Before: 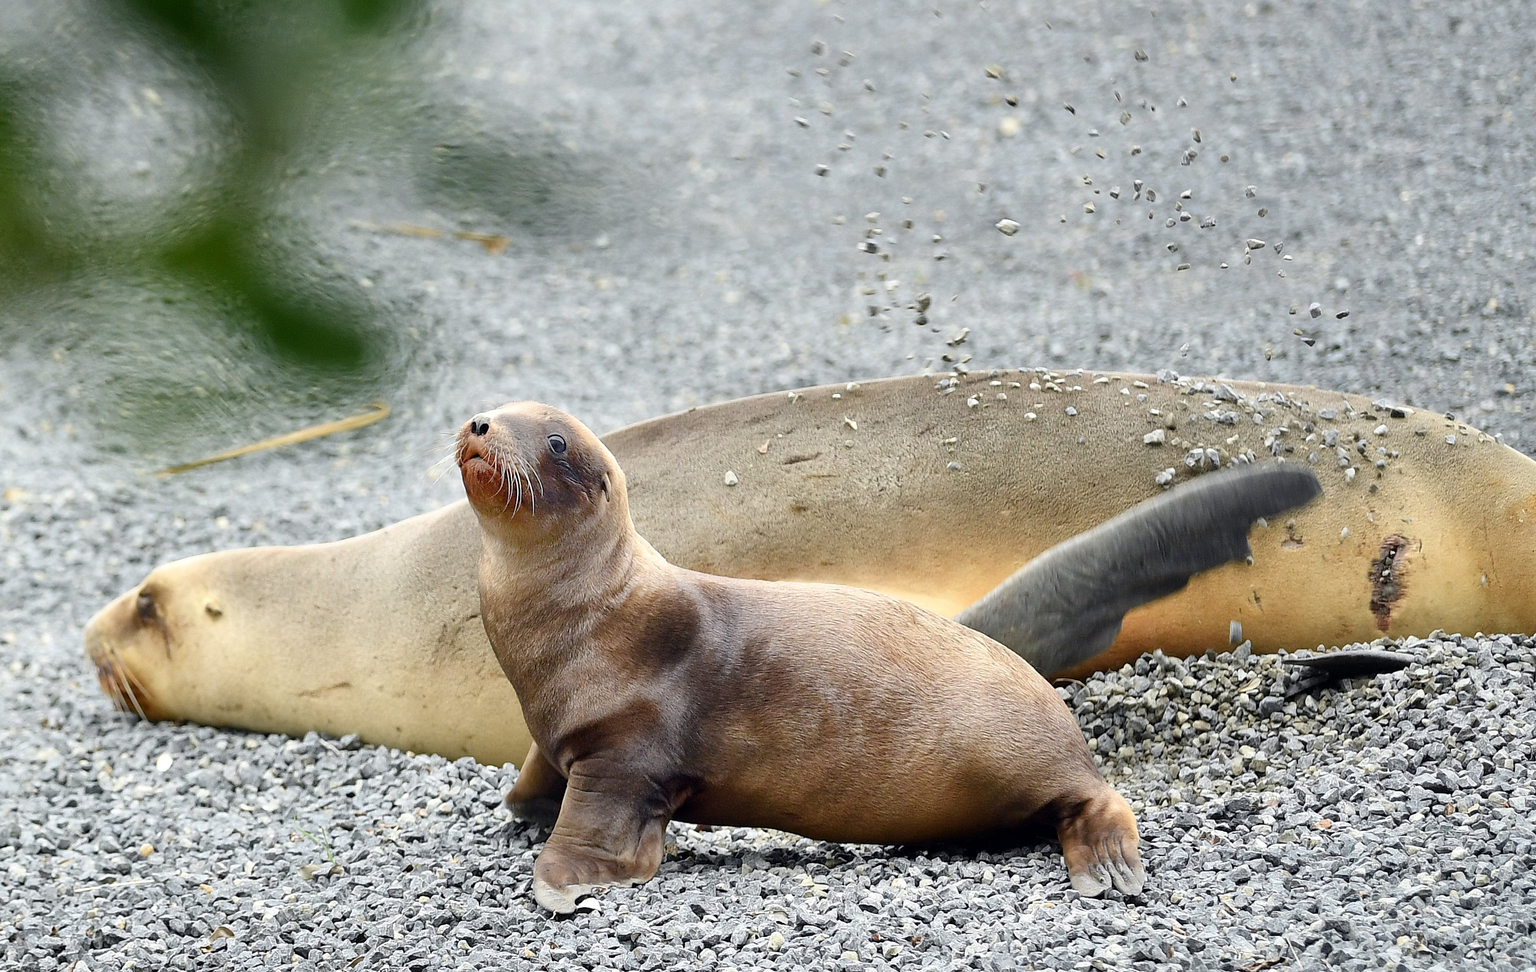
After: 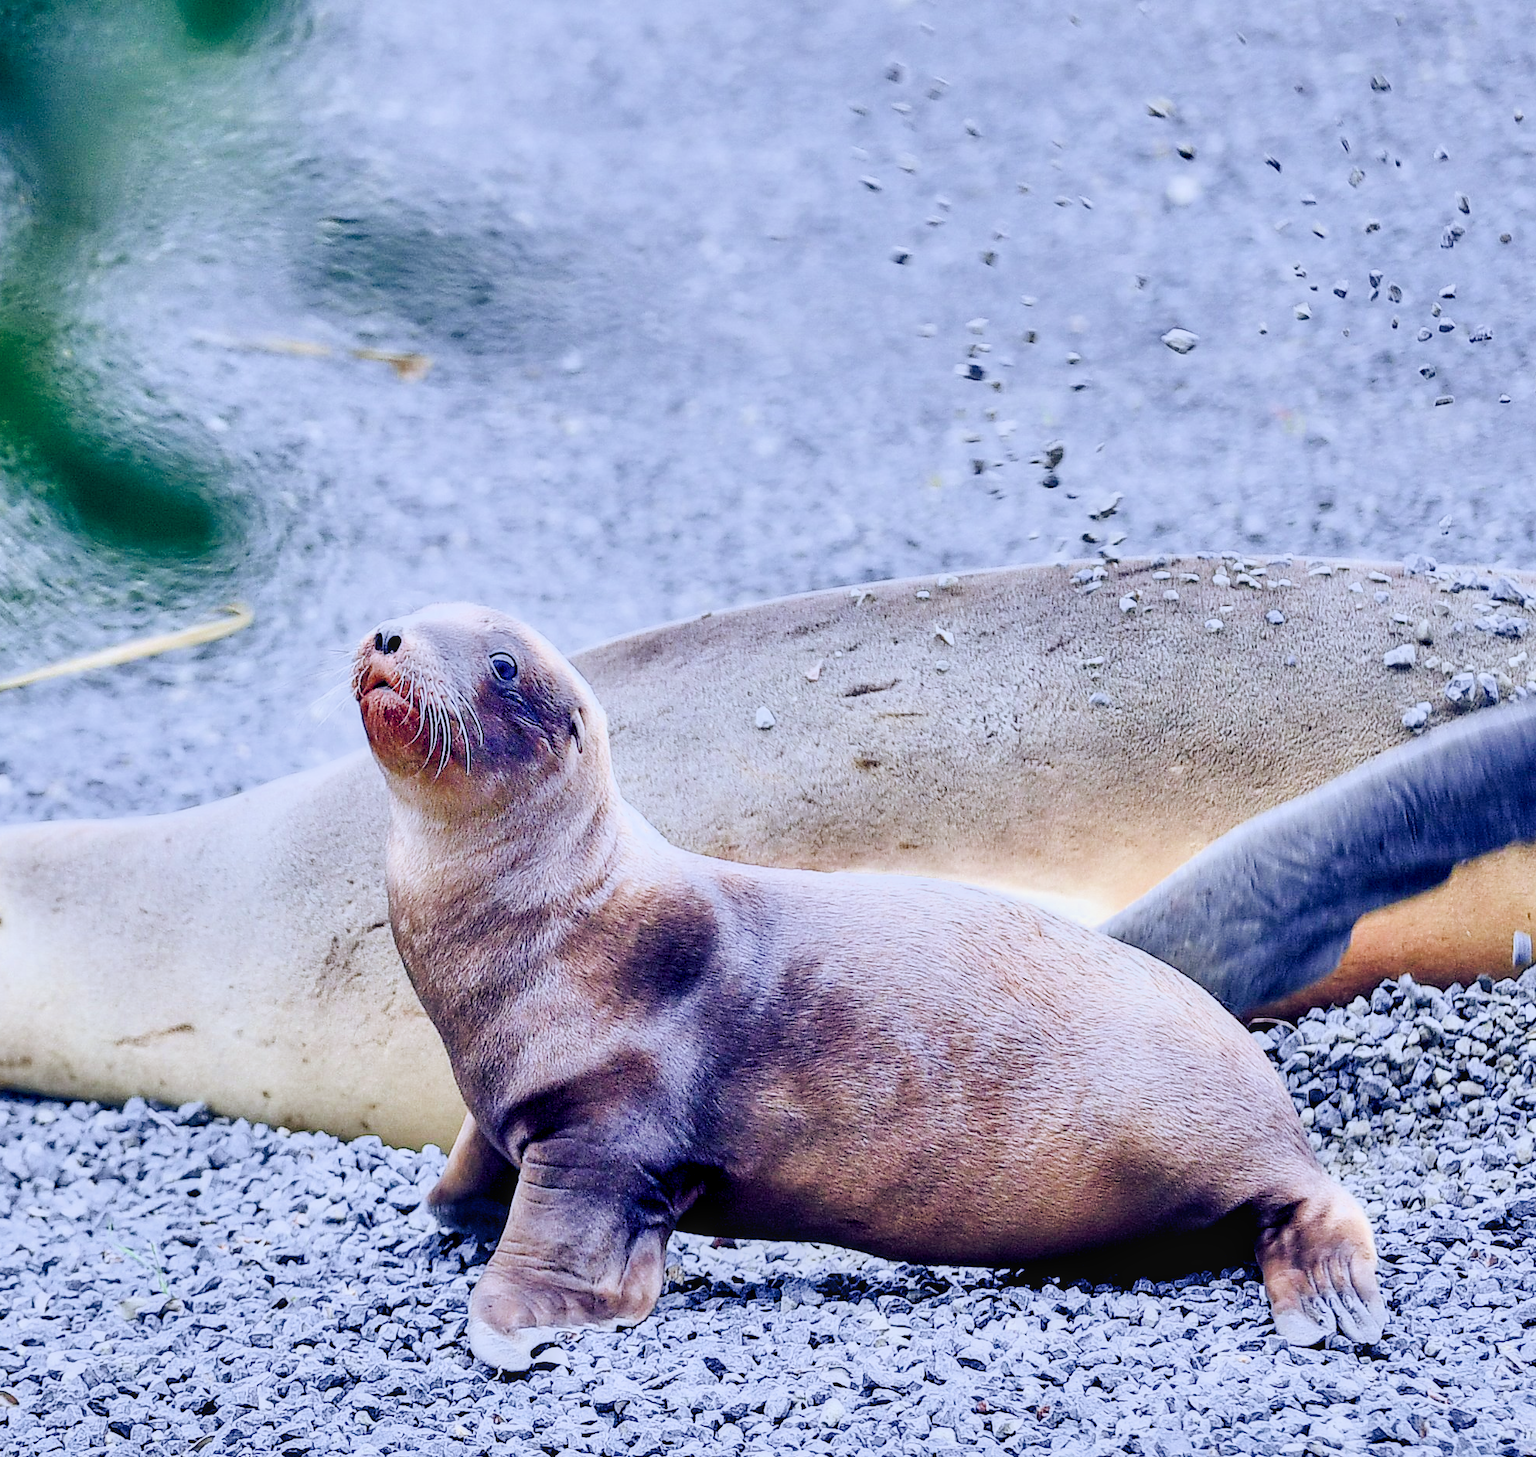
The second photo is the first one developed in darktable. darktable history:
color balance rgb: shadows lift › luminance -41.13%, shadows lift › chroma 14.13%, shadows lift › hue 260°, power › luminance -3.76%, power › chroma 0.56%, power › hue 40.37°, highlights gain › luminance 16.81%, highlights gain › chroma 2.94%, highlights gain › hue 260°, global offset › luminance -0.29%, global offset › chroma 0.31%, global offset › hue 260°, perceptual saturation grading › global saturation 20%, perceptual saturation grading › highlights -13.92%, perceptual saturation grading › shadows 50%
local contrast: on, module defaults
filmic rgb: black relative exposure -7.65 EV, white relative exposure 4.56 EV, hardness 3.61, contrast 1.05
exposure: exposure 1 EV, compensate highlight preservation false
crop and rotate: left 14.436%, right 18.898%
shadows and highlights: shadows 5, soften with gaussian
color calibration: illuminant as shot in camera, x 0.379, y 0.396, temperature 4138.76 K
white balance: emerald 1
